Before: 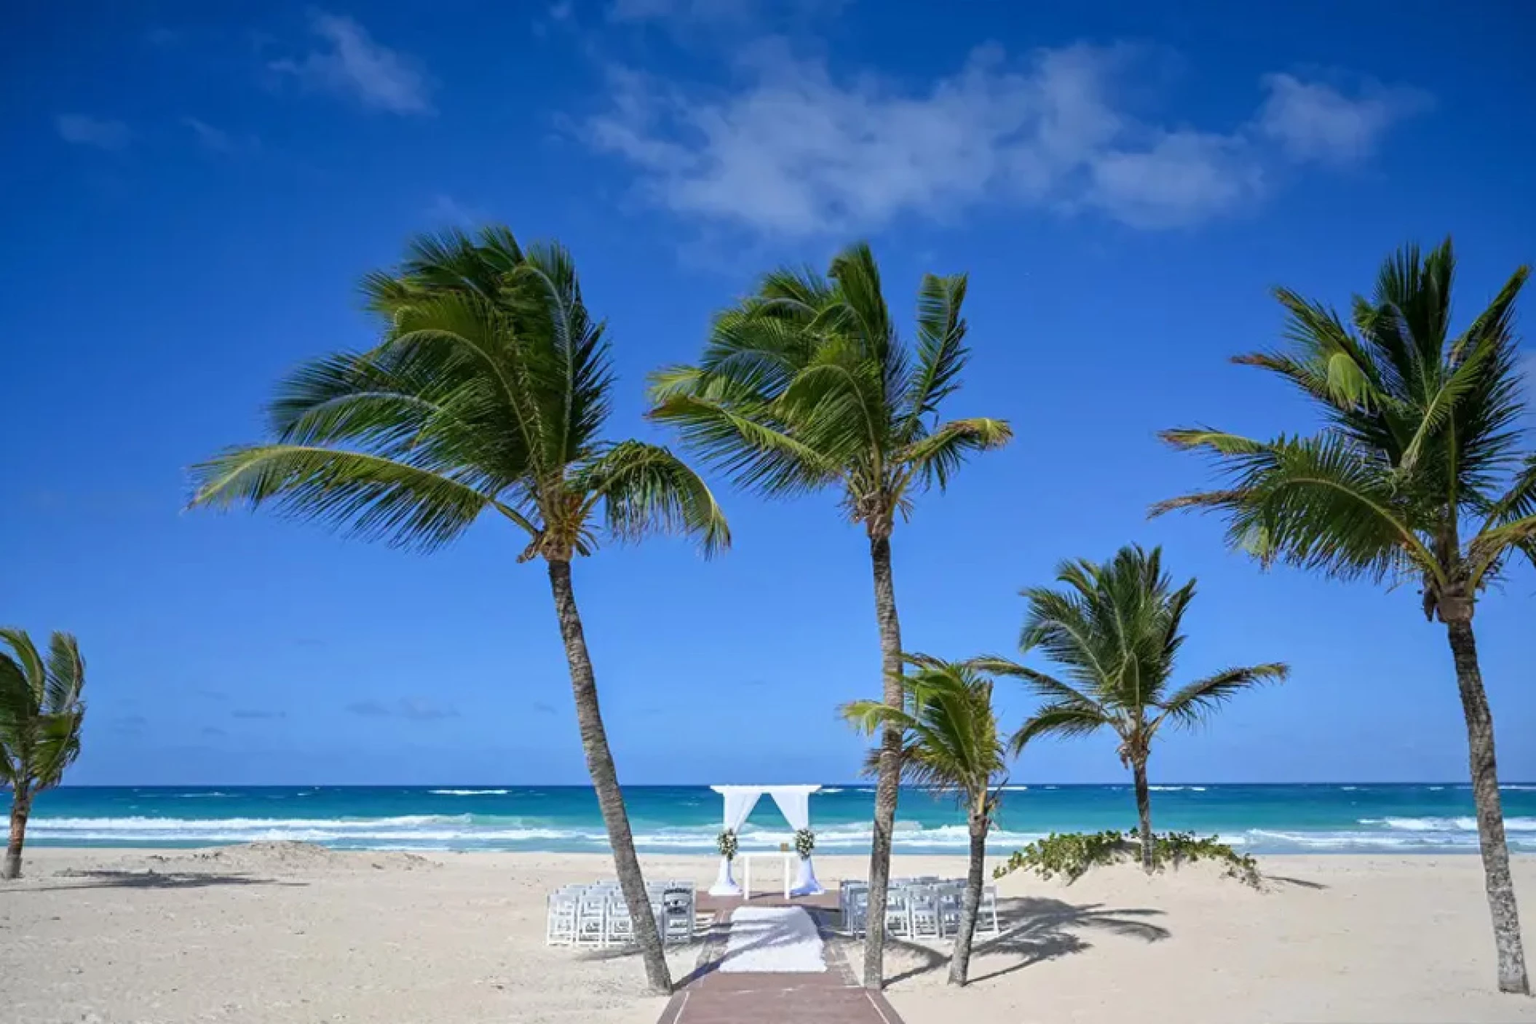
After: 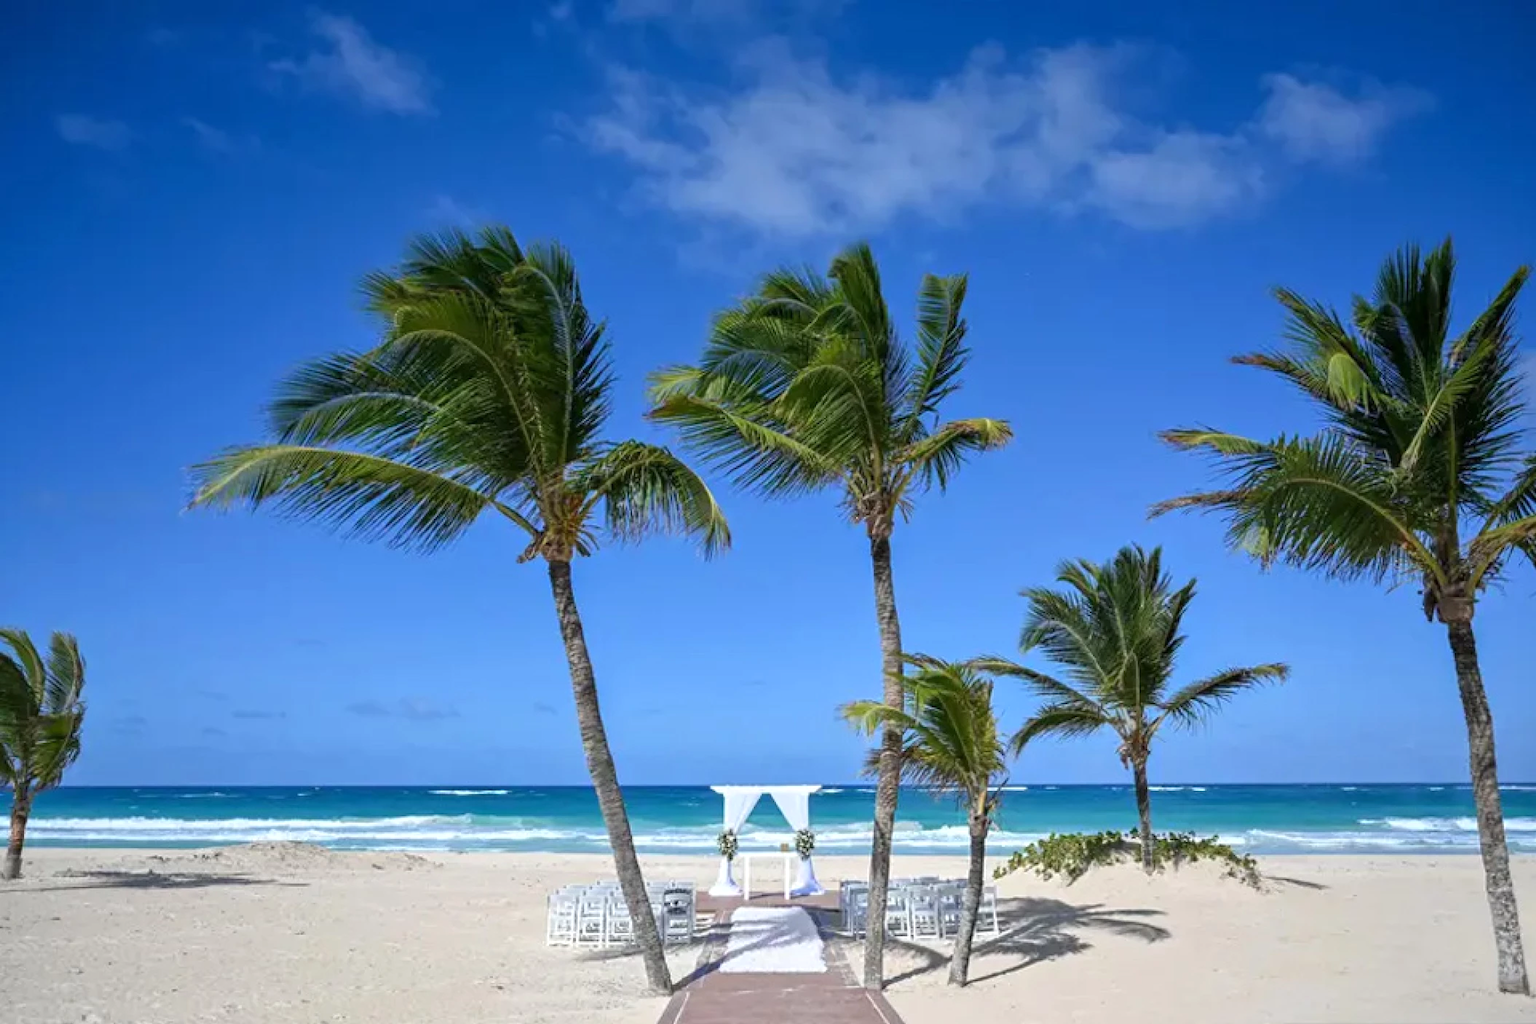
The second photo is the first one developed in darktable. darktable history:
exposure: exposure 0.127 EV, compensate highlight preservation false
